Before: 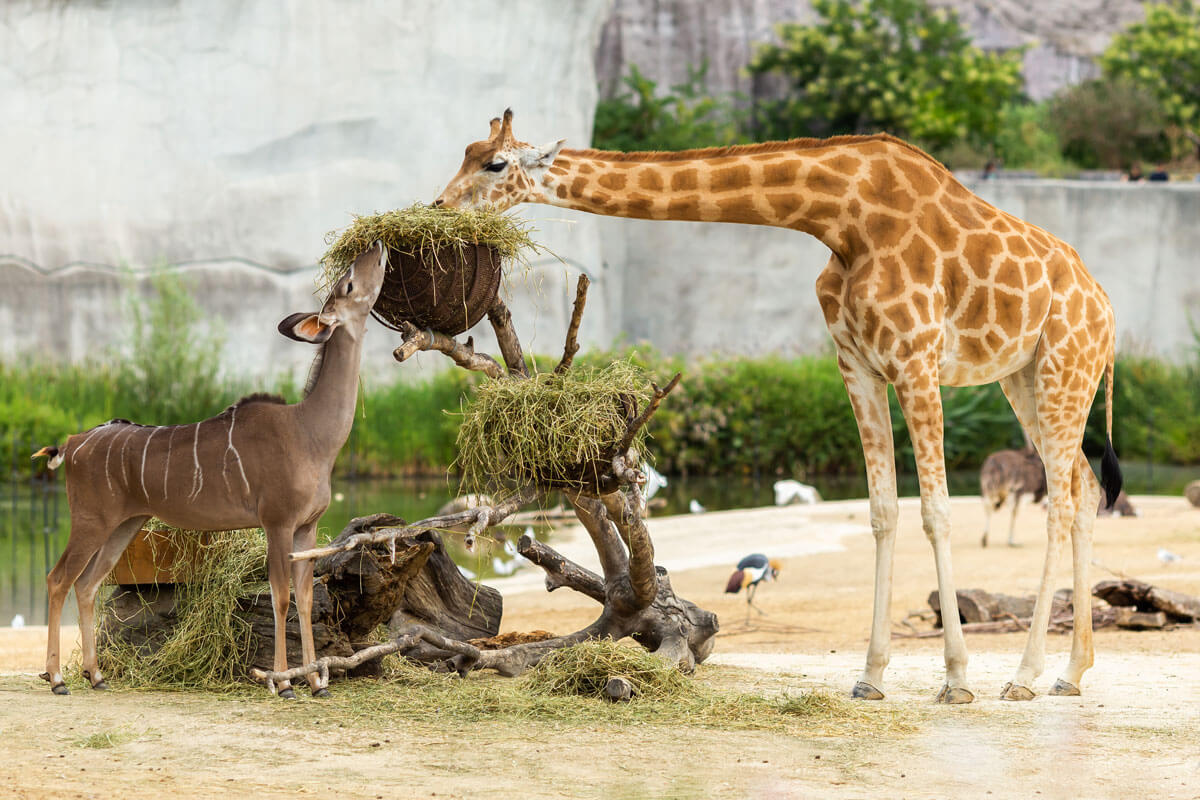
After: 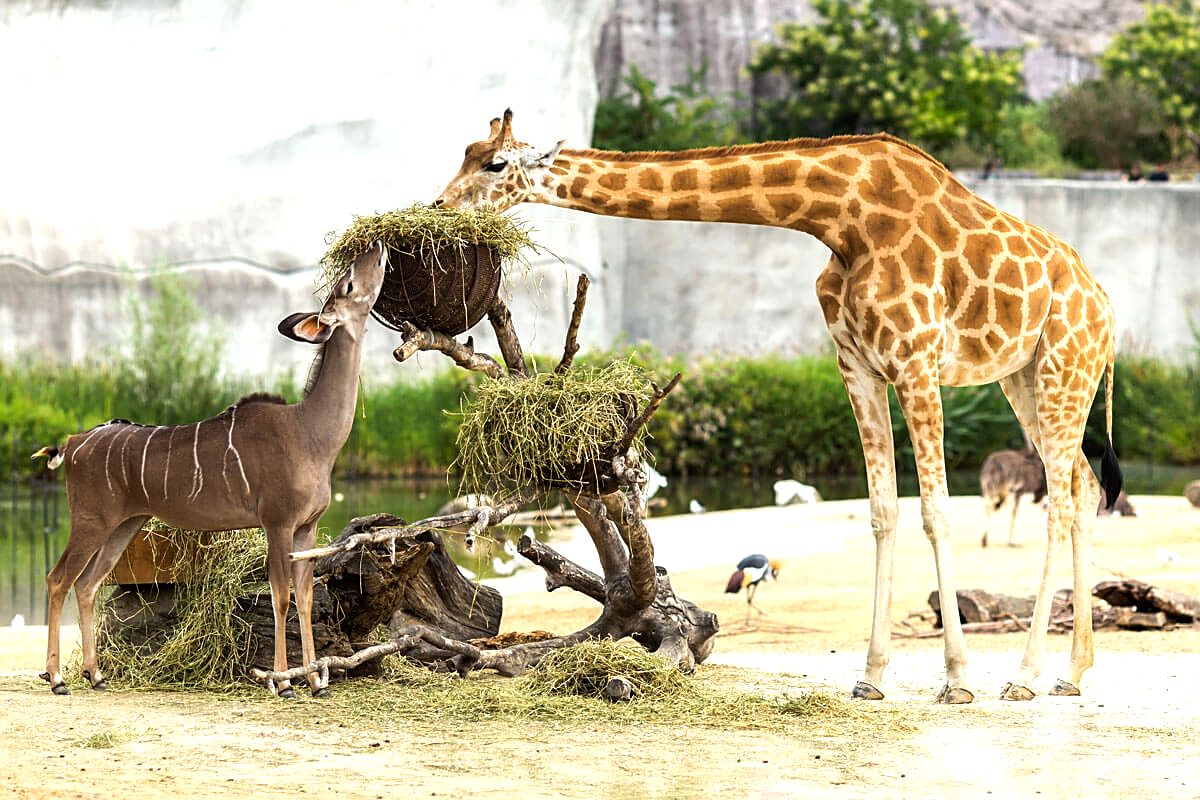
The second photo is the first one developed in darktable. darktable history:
sharpen: amount 0.497
color balance rgb: perceptual saturation grading › global saturation 0.837%, perceptual brilliance grading › highlights 15.627%, perceptual brilliance grading › mid-tones 6.417%, perceptual brilliance grading › shadows -15.402%
